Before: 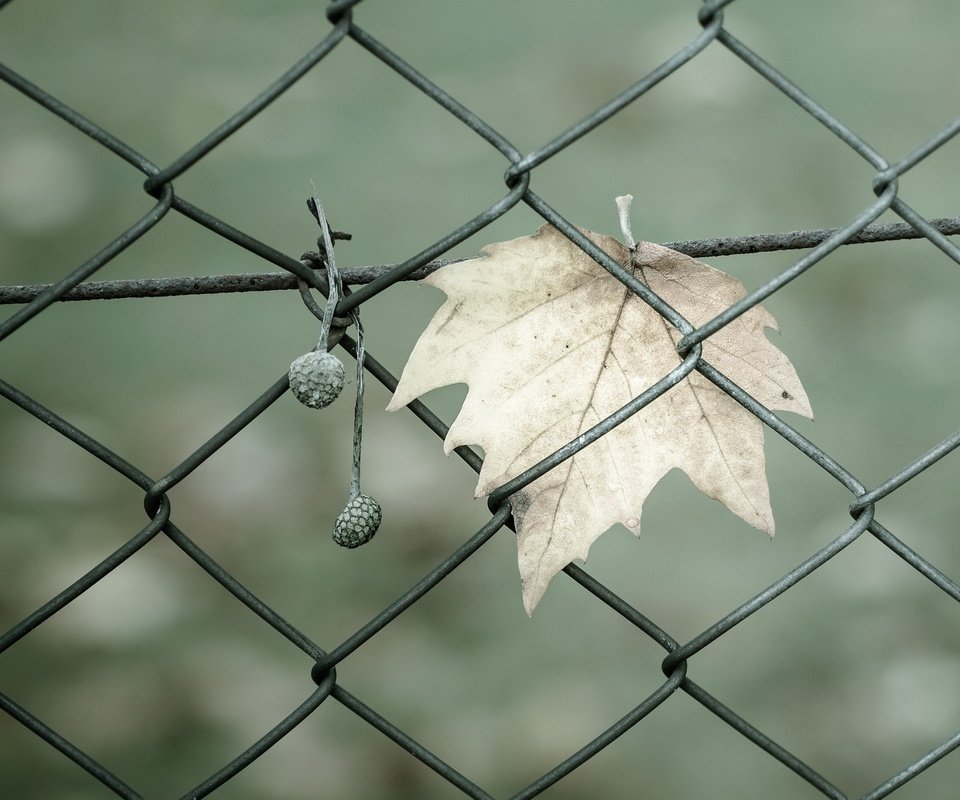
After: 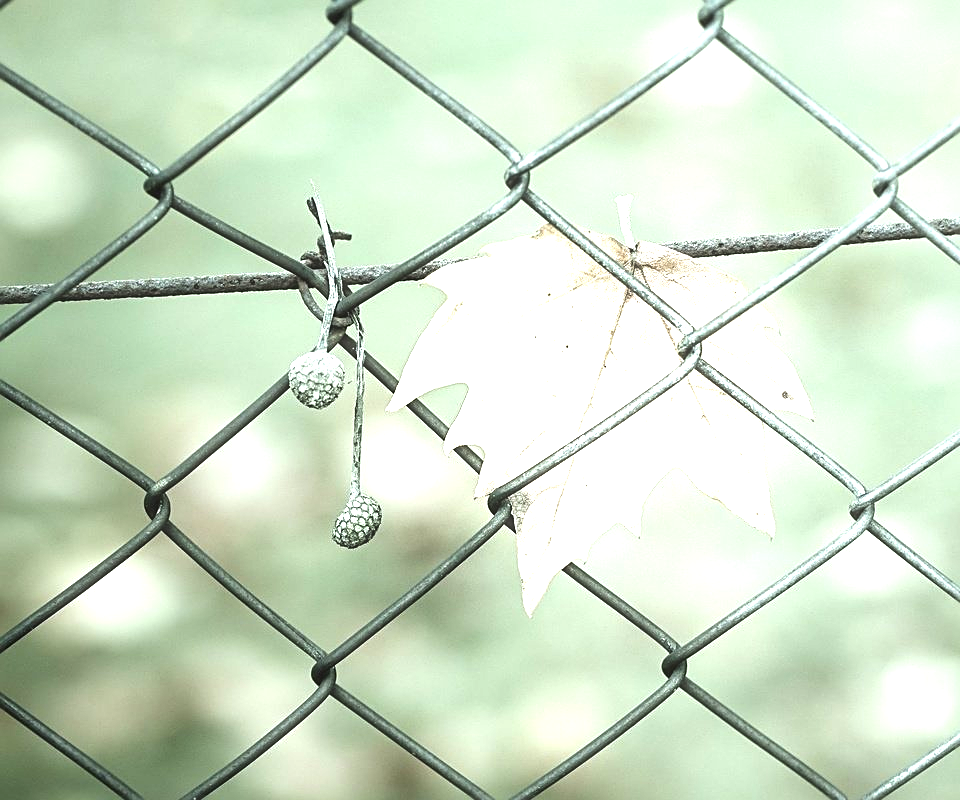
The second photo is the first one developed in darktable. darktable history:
sharpen: amount 0.497
exposure: black level correction 0, exposure 1.744 EV, compensate exposure bias true, compensate highlight preservation false
haze removal: strength -0.056, compatibility mode true, adaptive false
